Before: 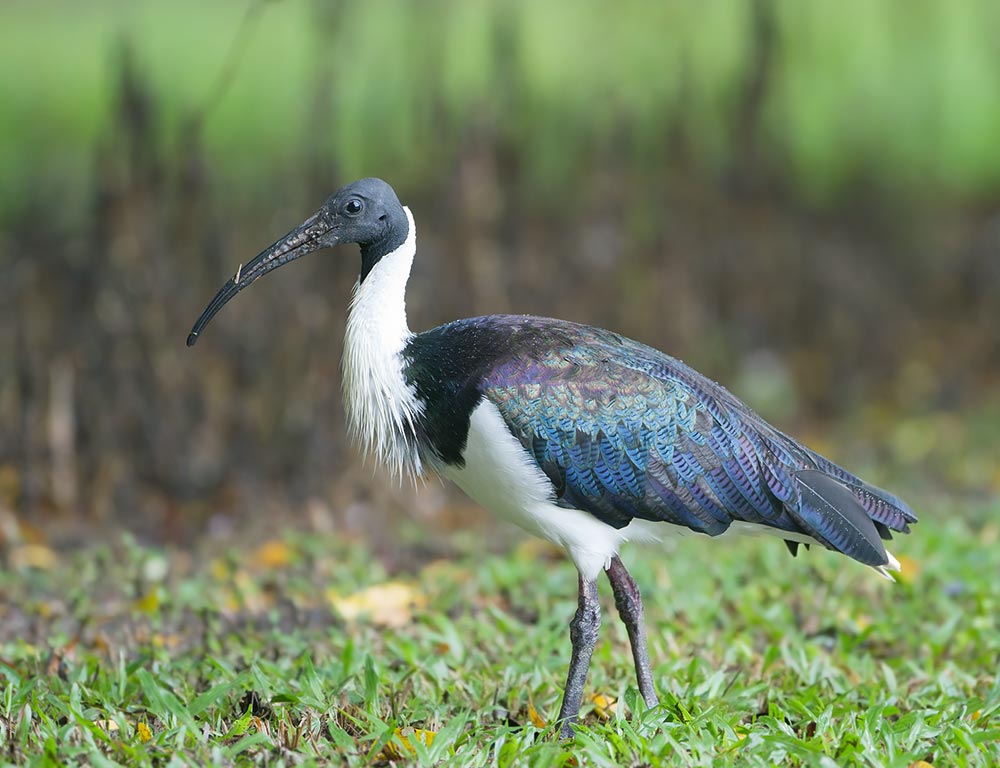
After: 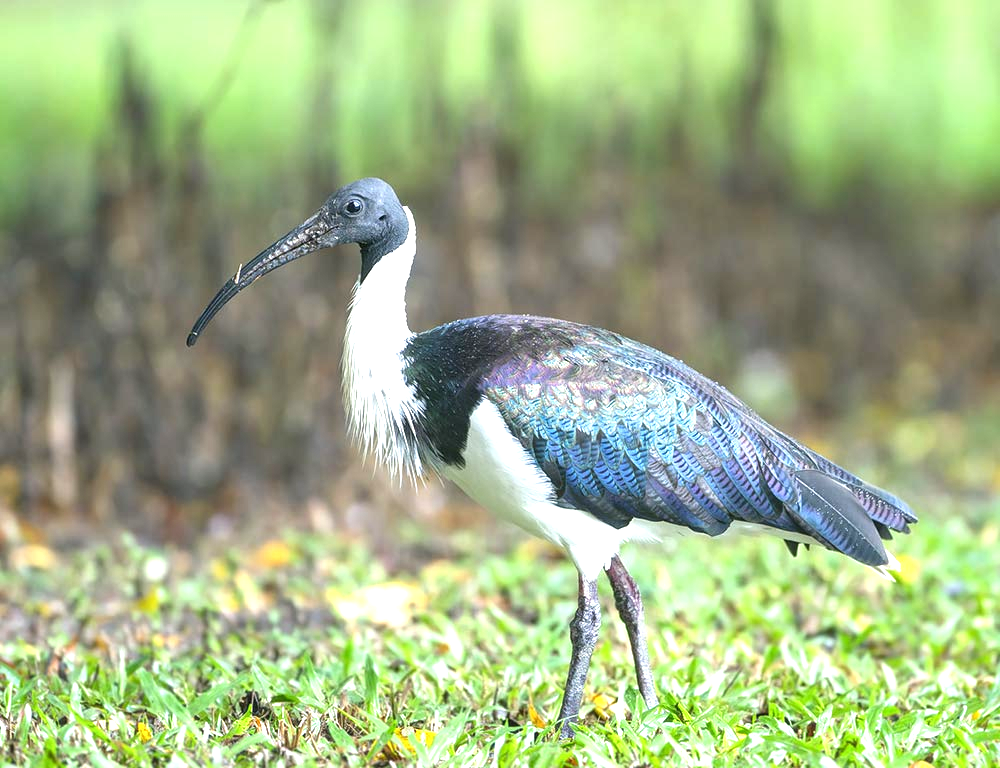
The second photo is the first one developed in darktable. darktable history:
exposure: exposure 1.065 EV, compensate exposure bias true, compensate highlight preservation false
local contrast: on, module defaults
